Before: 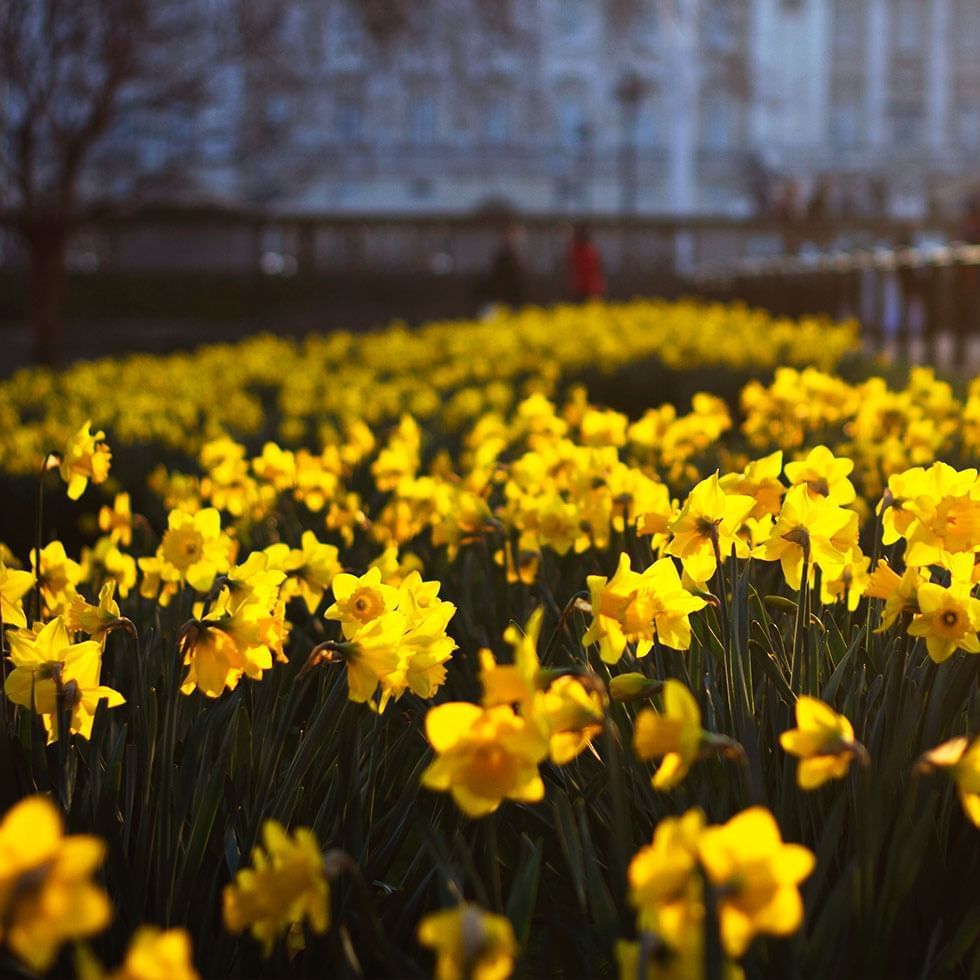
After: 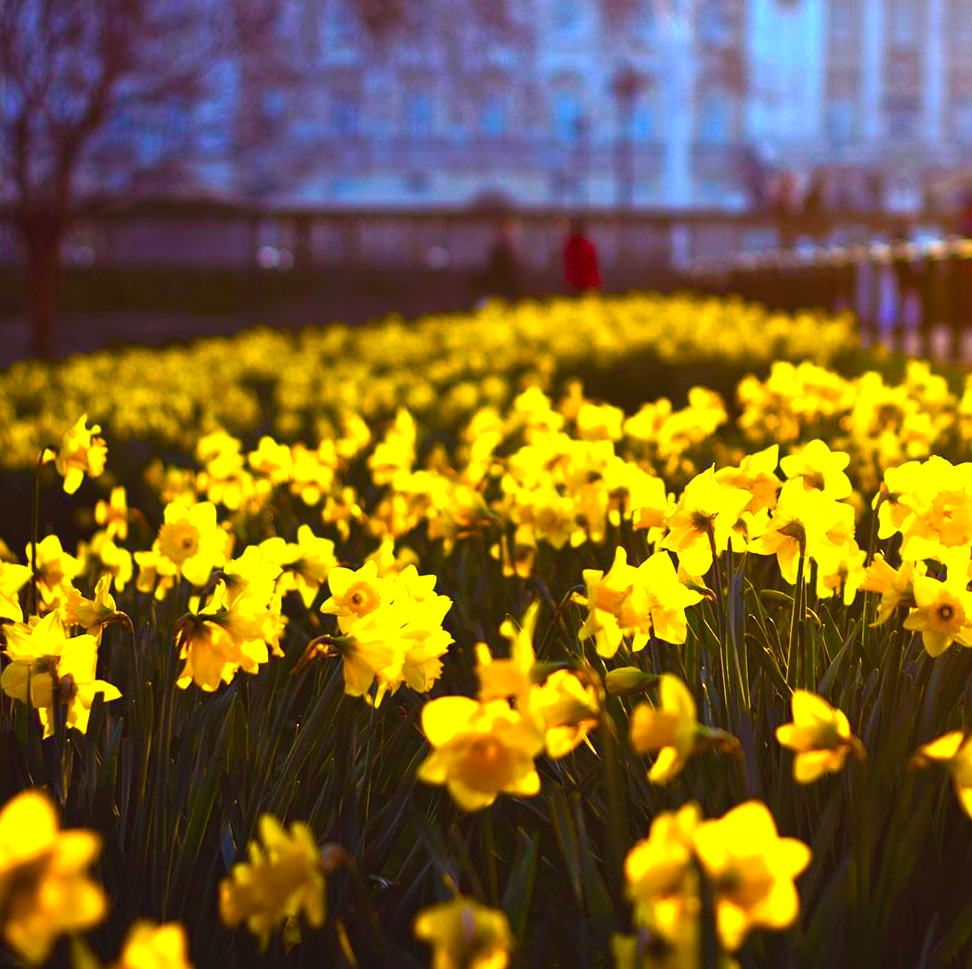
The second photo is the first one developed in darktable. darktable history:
color balance rgb: shadows lift › luminance 0.302%, shadows lift › chroma 6.933%, shadows lift › hue 298.41°, highlights gain › luminance 6.194%, highlights gain › chroma 1.211%, highlights gain › hue 91.25°, linear chroma grading › shadows -39.485%, linear chroma grading › highlights 39.668%, linear chroma grading › global chroma 45.485%, linear chroma grading › mid-tones -29.743%, perceptual saturation grading › global saturation 0.265%, perceptual saturation grading › mid-tones 6.291%, perceptual saturation grading › shadows 72.295%, perceptual brilliance grading › global brilliance 29.958%, global vibrance 34.553%
exposure: exposure -0.04 EV, compensate highlight preservation false
contrast brightness saturation: contrast -0.088, brightness -0.037, saturation -0.108
crop: left 0.503%, top 0.637%, right 0.233%, bottom 0.472%
tone equalizer: edges refinement/feathering 500, mask exposure compensation -1.57 EV, preserve details no
